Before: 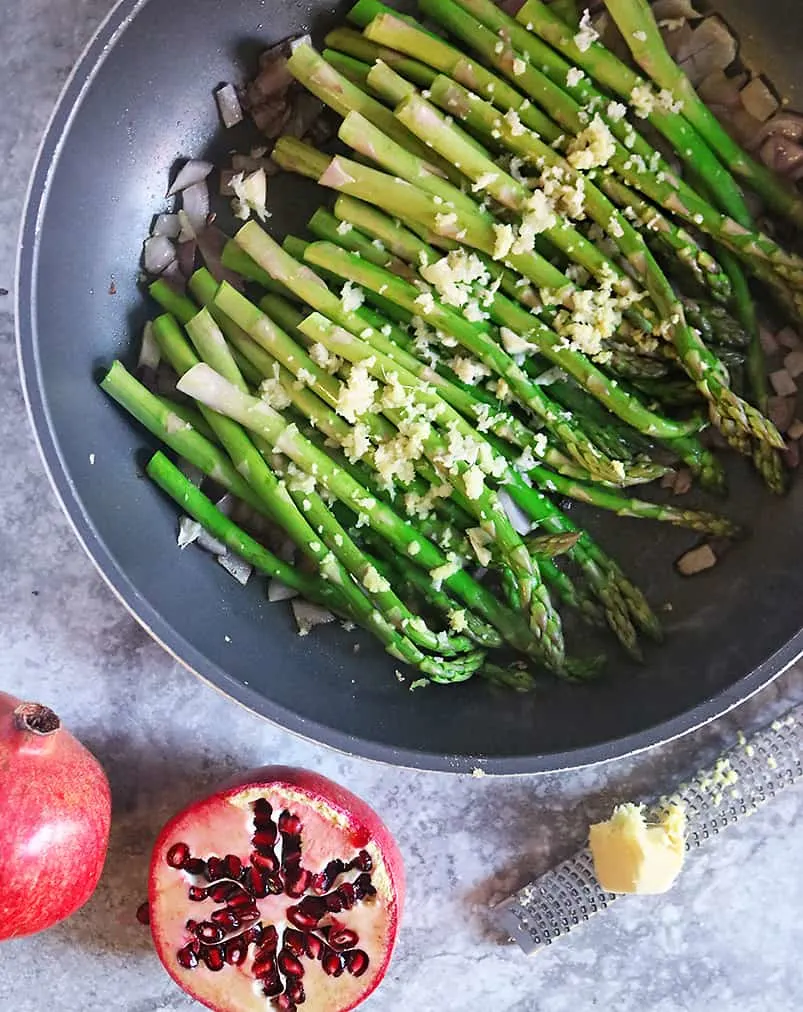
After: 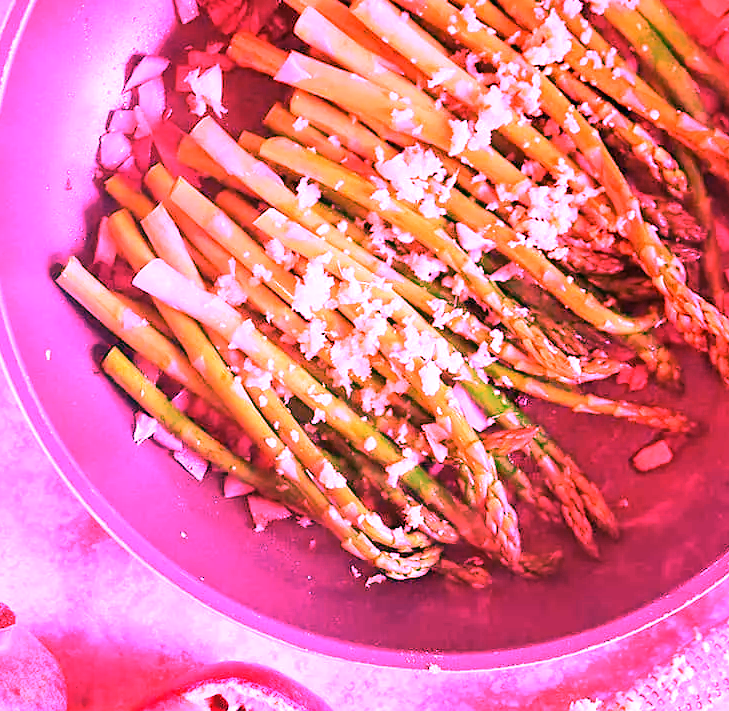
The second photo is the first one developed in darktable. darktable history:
crop: left 5.596%, top 10.314%, right 3.534%, bottom 19.395%
white balance: red 4.26, blue 1.802
